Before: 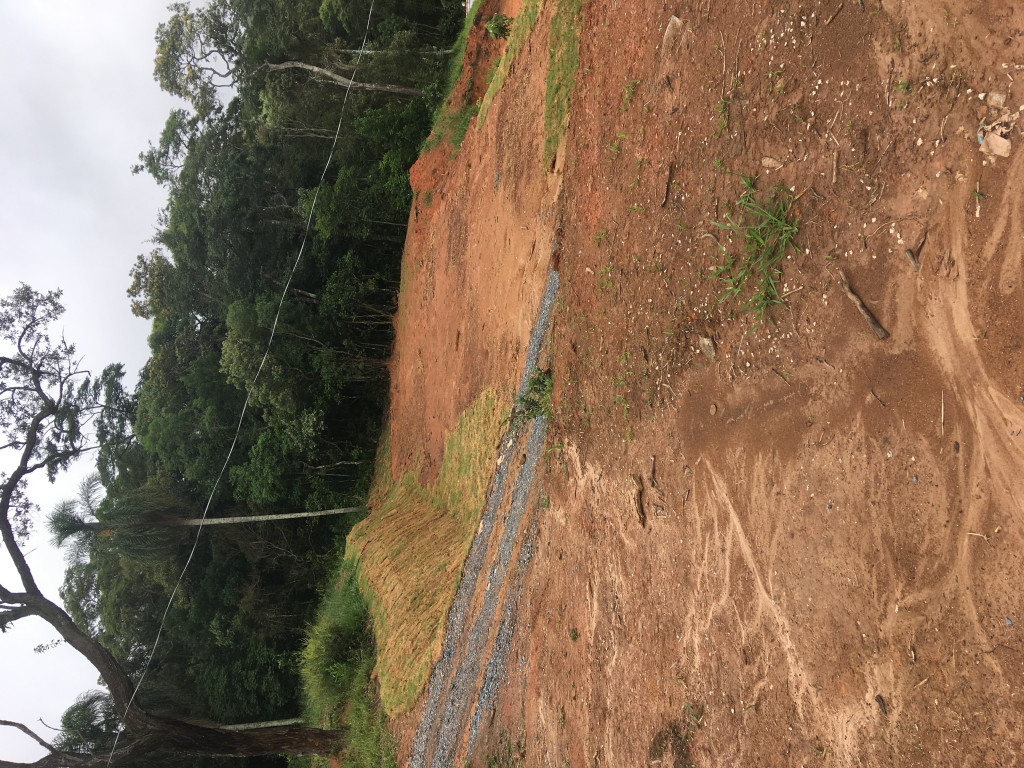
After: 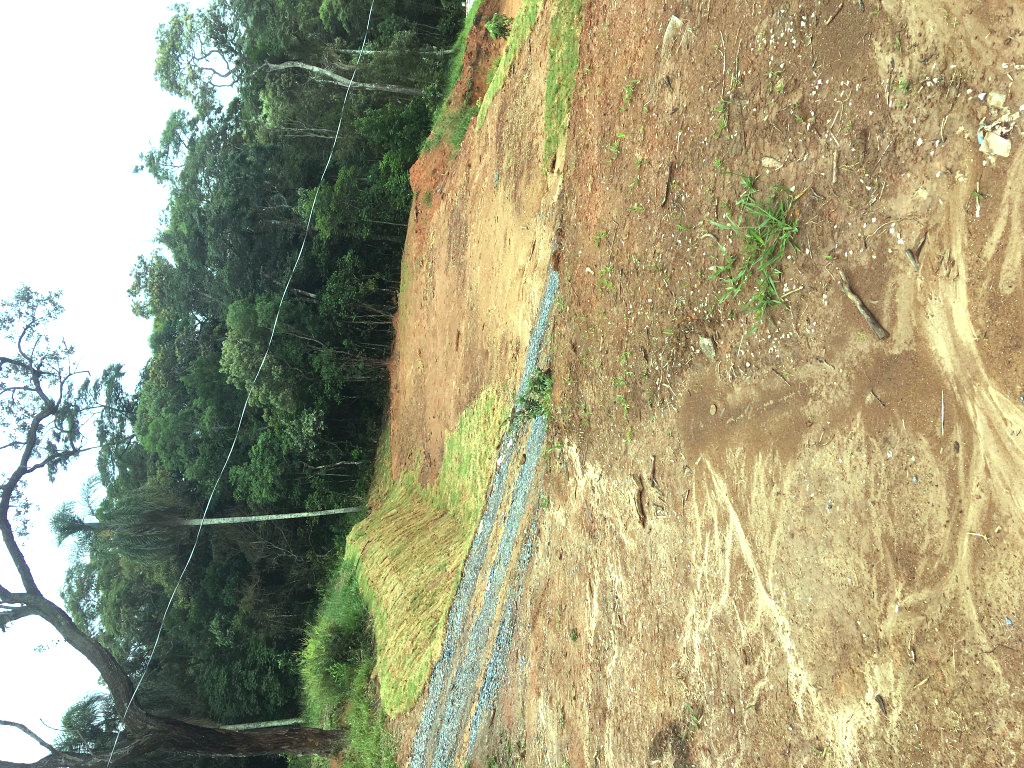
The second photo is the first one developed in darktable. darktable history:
exposure: black level correction 0, exposure 1 EV, compensate exposure bias true, compensate highlight preservation false
color balance: mode lift, gamma, gain (sRGB), lift [0.997, 0.979, 1.021, 1.011], gamma [1, 1.084, 0.916, 0.998], gain [1, 0.87, 1.13, 1.101], contrast 4.55%, contrast fulcrum 38.24%, output saturation 104.09%
